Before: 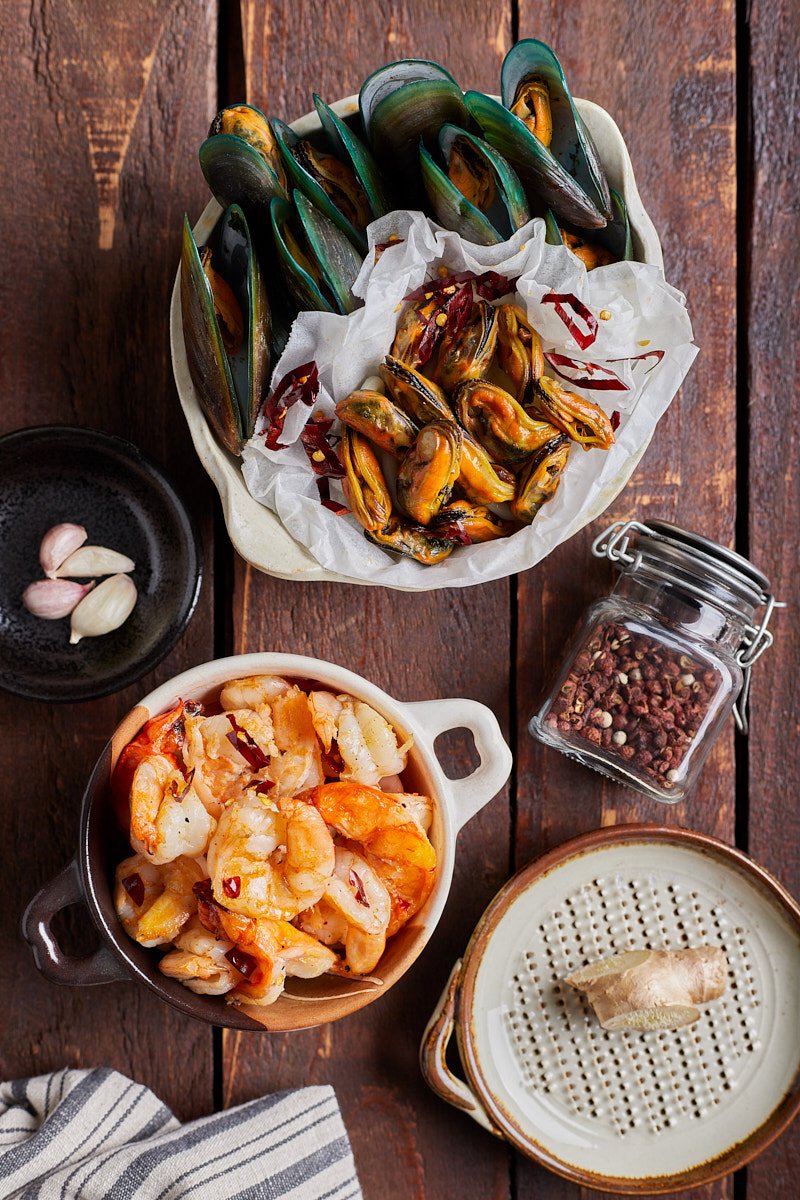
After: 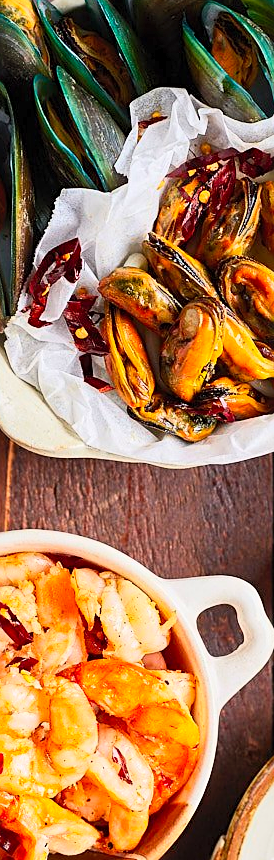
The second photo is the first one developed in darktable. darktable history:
contrast brightness saturation: contrast 0.24, brightness 0.244, saturation 0.373
crop and rotate: left 29.808%, top 10.319%, right 35.924%, bottom 17.99%
sharpen: on, module defaults
